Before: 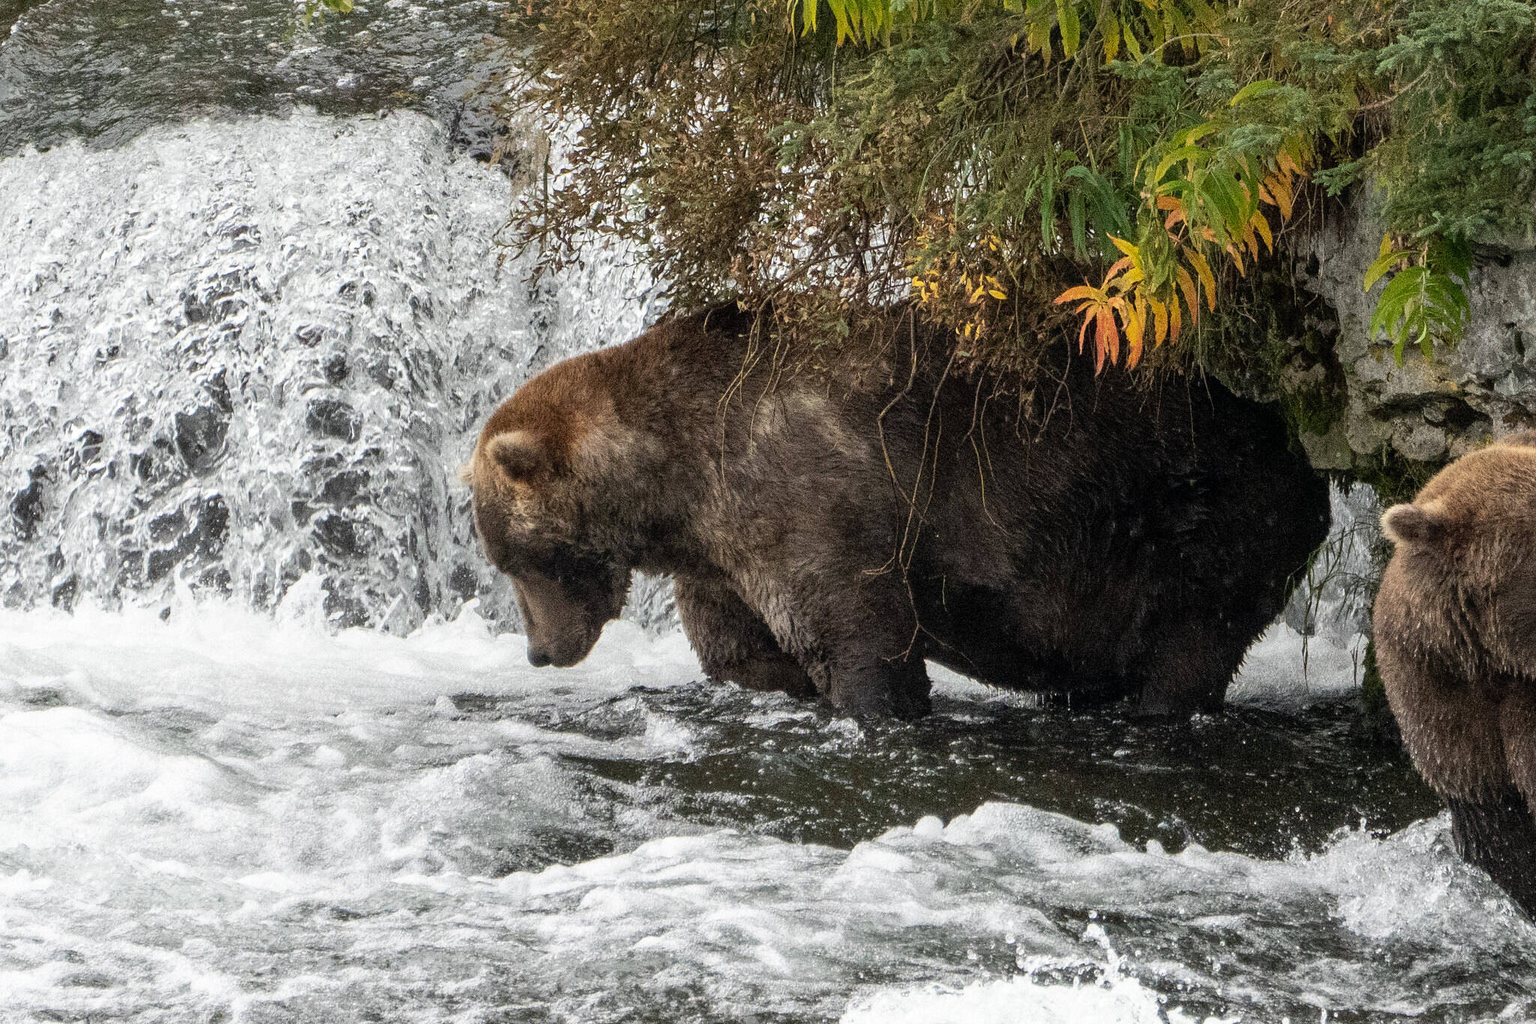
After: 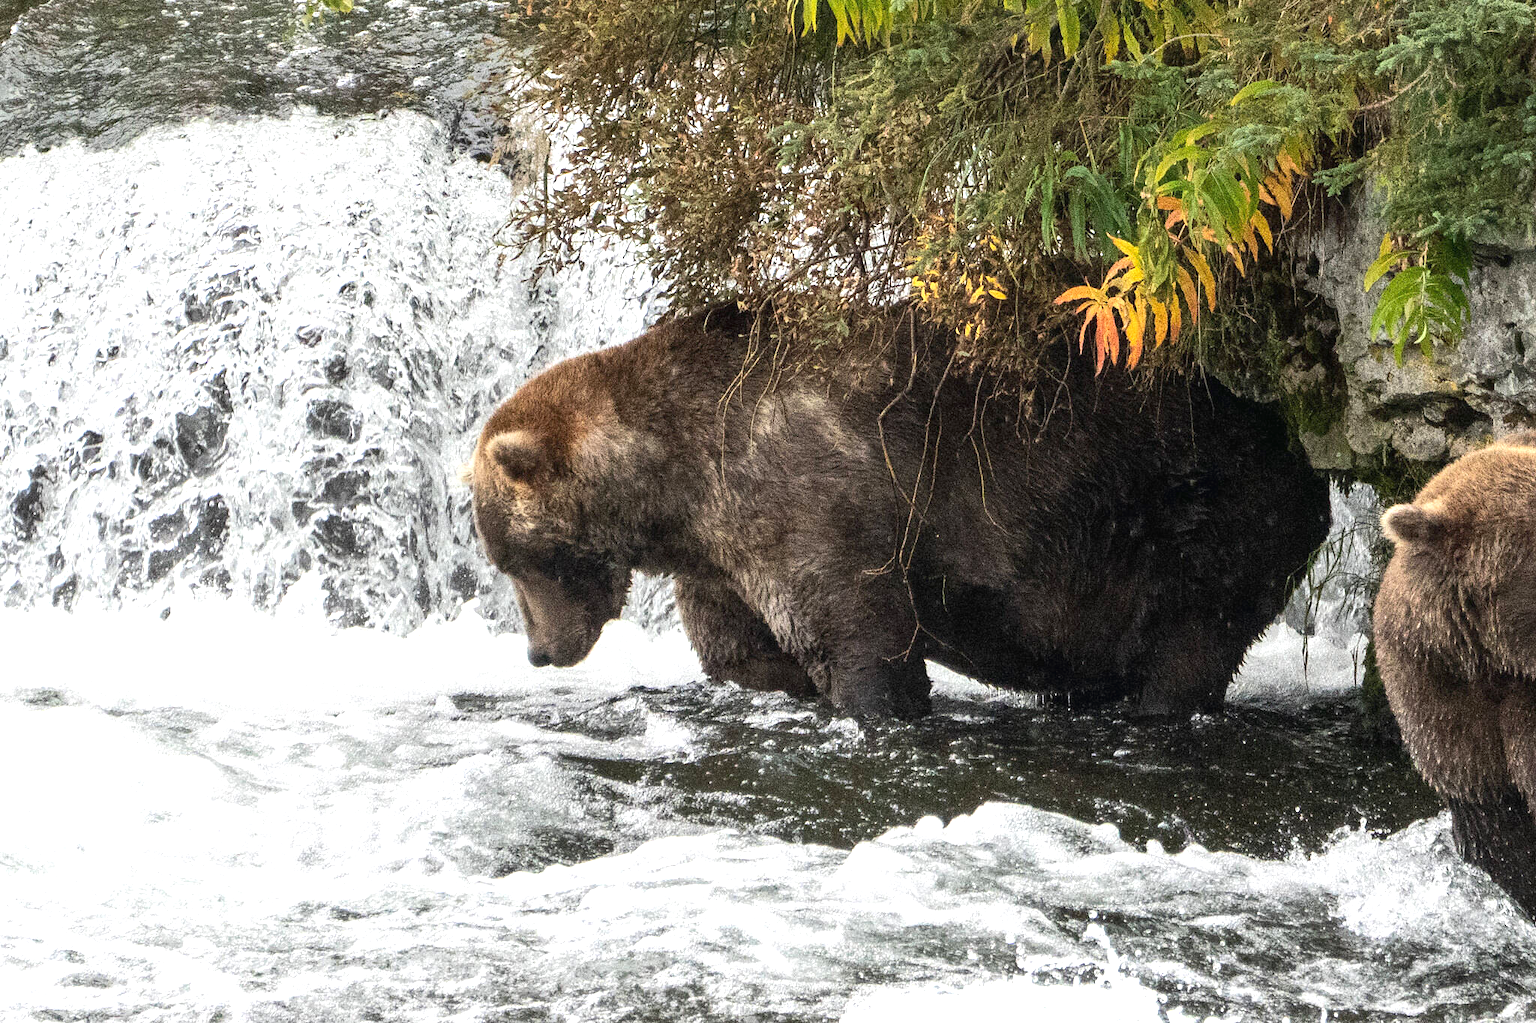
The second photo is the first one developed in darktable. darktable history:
exposure: black level correction 0, exposure 0.702 EV, compensate exposure bias true, compensate highlight preservation false
tone curve: curves: ch0 [(0, 0) (0.003, 0.014) (0.011, 0.019) (0.025, 0.028) (0.044, 0.044) (0.069, 0.069) (0.1, 0.1) (0.136, 0.131) (0.177, 0.168) (0.224, 0.206) (0.277, 0.255) (0.335, 0.309) (0.399, 0.374) (0.468, 0.452) (0.543, 0.535) (0.623, 0.623) (0.709, 0.72) (0.801, 0.815) (0.898, 0.898) (1, 1)], color space Lab, linked channels, preserve colors none
